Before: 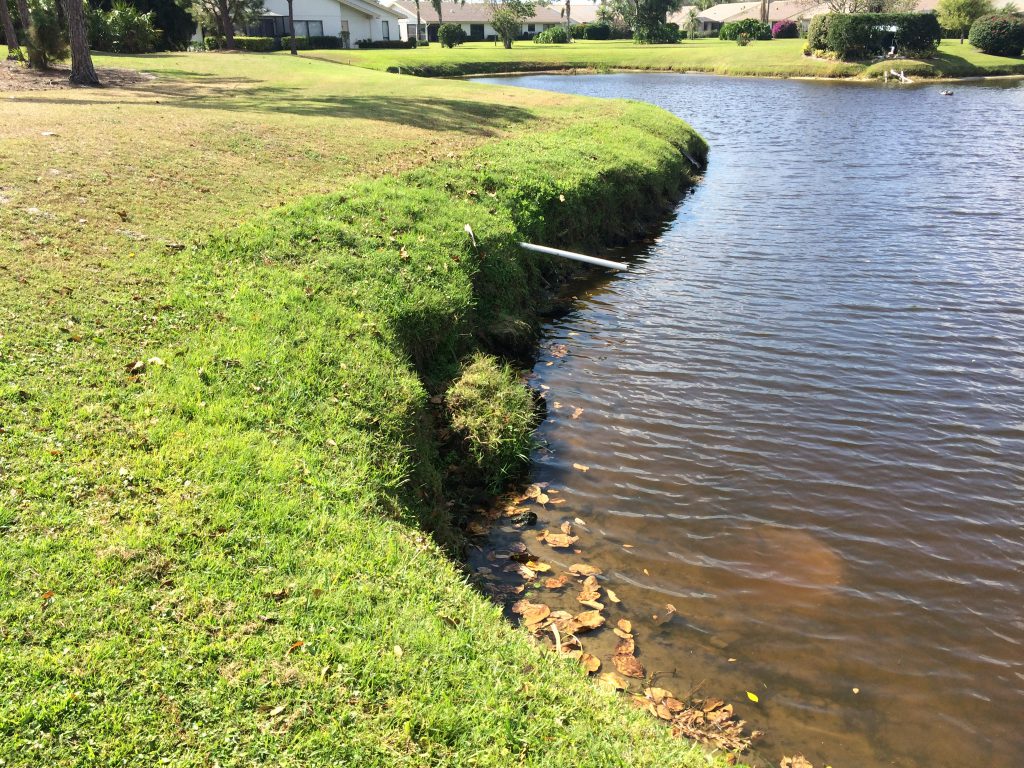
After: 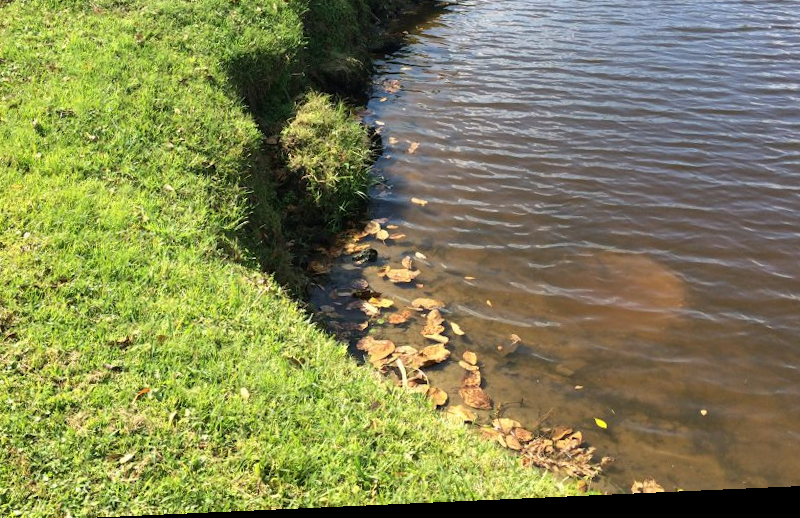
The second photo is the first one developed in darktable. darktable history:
crop and rotate: left 17.299%, top 35.115%, right 7.015%, bottom 1.024%
rotate and perspective: rotation -2.56°, automatic cropping off
